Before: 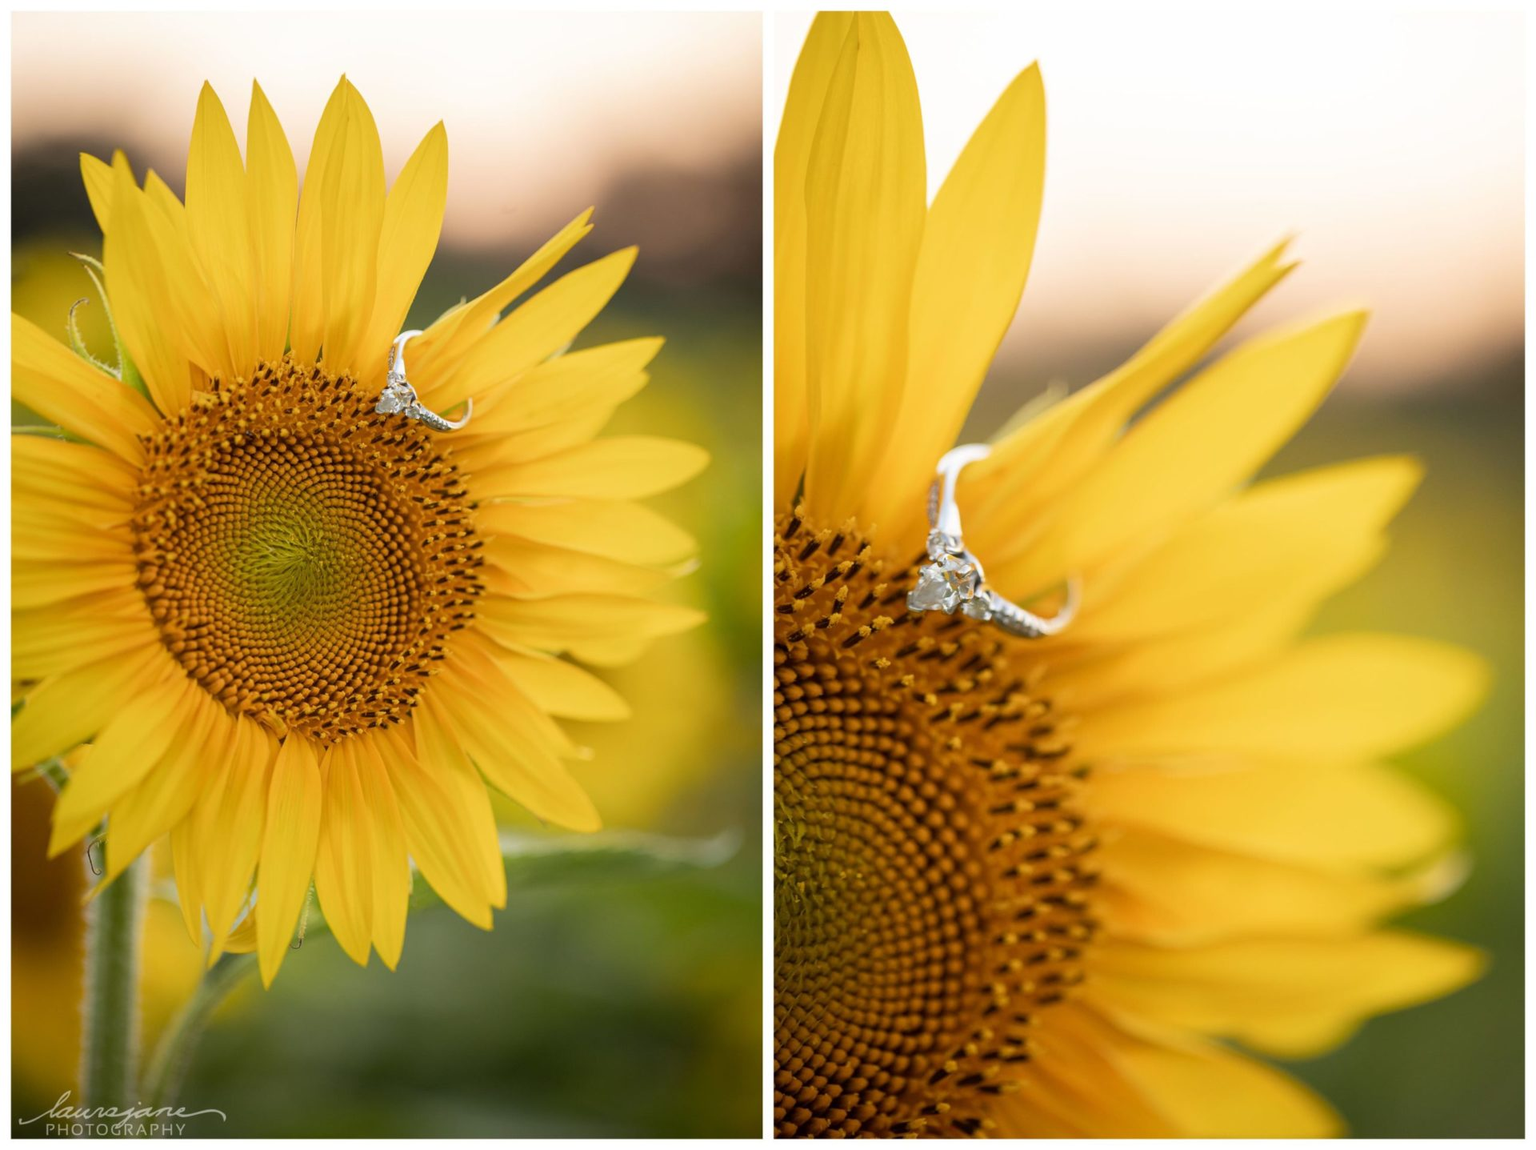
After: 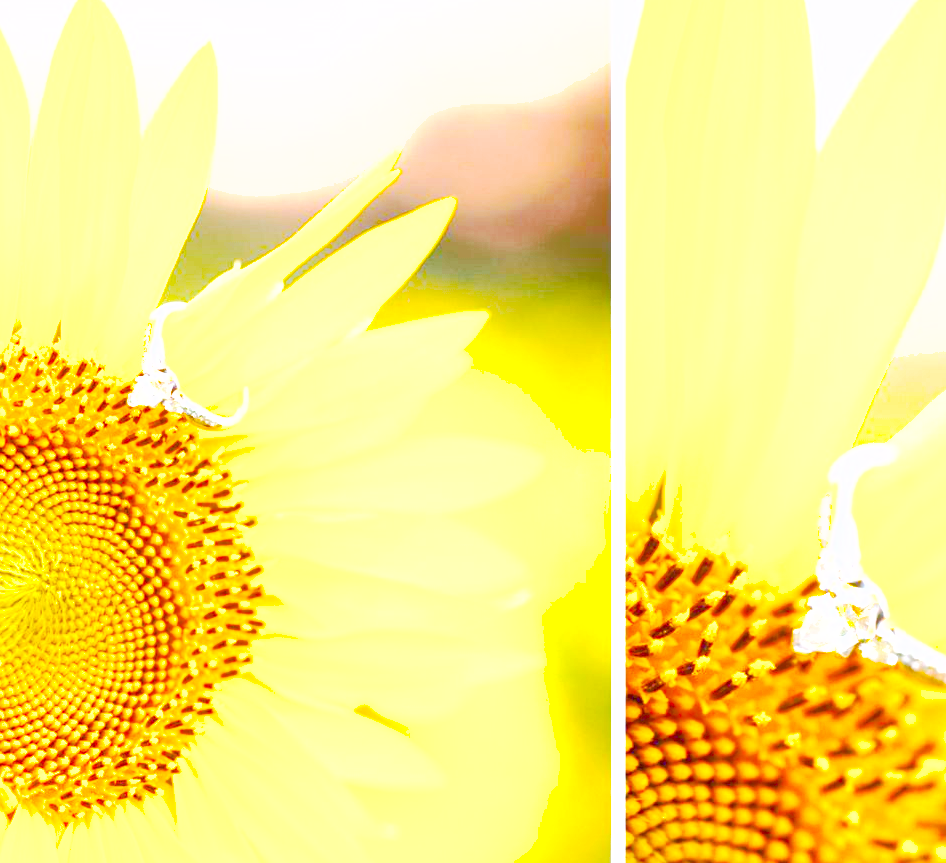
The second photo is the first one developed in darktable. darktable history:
tone curve: curves: ch0 [(0, 0) (0.003, 0.015) (0.011, 0.025) (0.025, 0.056) (0.044, 0.104) (0.069, 0.139) (0.1, 0.181) (0.136, 0.226) (0.177, 0.28) (0.224, 0.346) (0.277, 0.42) (0.335, 0.505) (0.399, 0.594) (0.468, 0.699) (0.543, 0.776) (0.623, 0.848) (0.709, 0.893) (0.801, 0.93) (0.898, 0.97) (1, 1)], preserve colors none
exposure: black level correction 0, exposure 2 EV, compensate highlight preservation false
white balance: red 1.004, blue 1.096
crop: left 17.835%, top 7.675%, right 32.881%, bottom 32.213%
color zones: curves: ch0 [(0, 0.613) (0.01, 0.613) (0.245, 0.448) (0.498, 0.529) (0.642, 0.665) (0.879, 0.777) (0.99, 0.613)]; ch1 [(0, 0) (0.143, 0) (0.286, 0) (0.429, 0) (0.571, 0) (0.714, 0) (0.857, 0)], mix -121.96%
shadows and highlights: on, module defaults
color balance rgb: linear chroma grading › global chroma 15%, perceptual saturation grading › global saturation 30%
